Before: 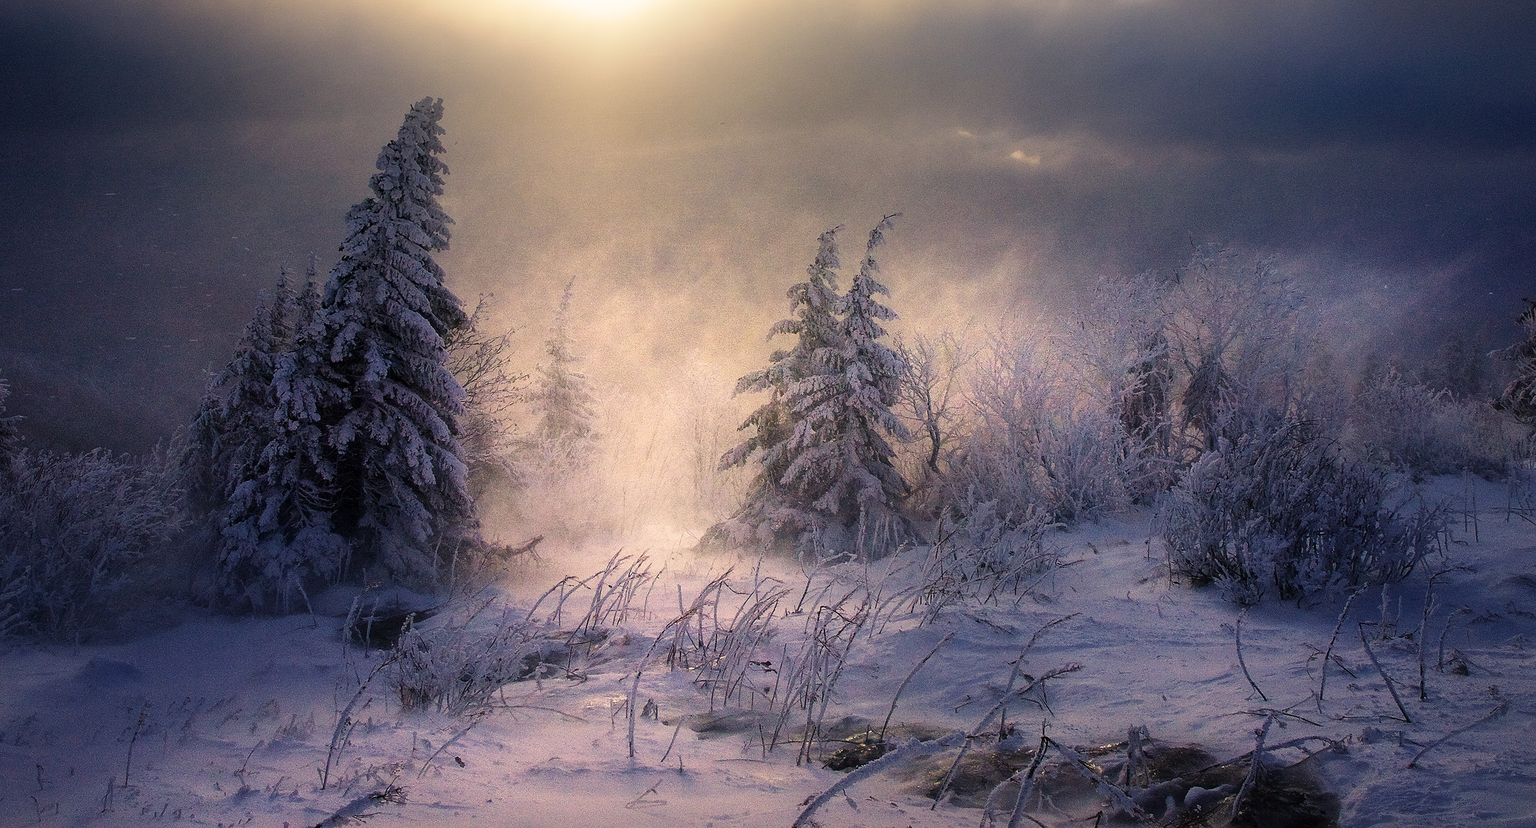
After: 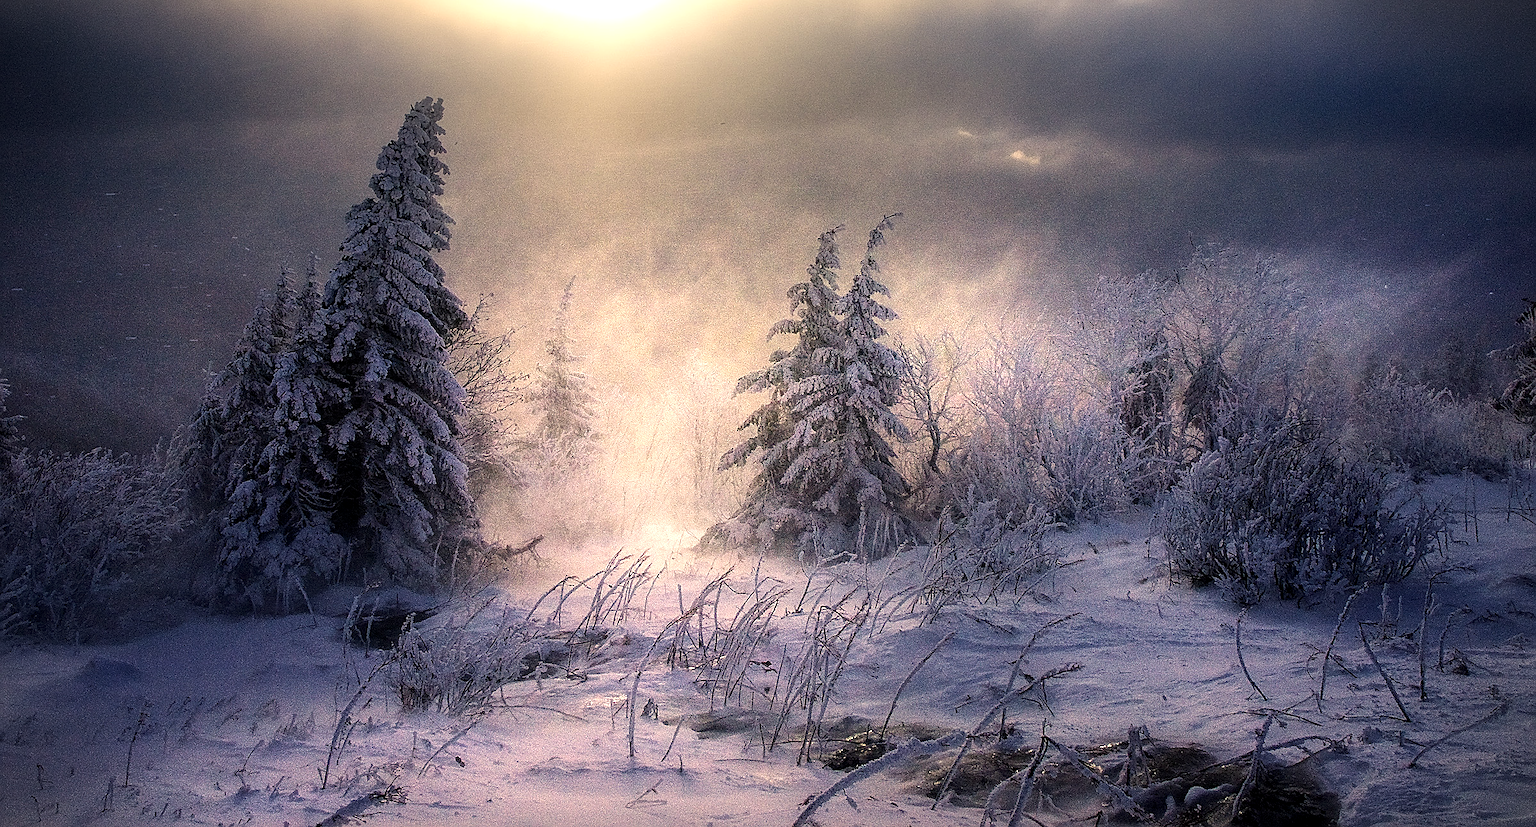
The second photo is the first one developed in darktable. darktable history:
tone equalizer: -8 EV -0.394 EV, -7 EV -0.355 EV, -6 EV -0.342 EV, -5 EV -0.197 EV, -3 EV 0.205 EV, -2 EV 0.355 EV, -1 EV 0.387 EV, +0 EV 0.409 EV, edges refinement/feathering 500, mask exposure compensation -1.57 EV, preserve details no
sharpen: on, module defaults
vignetting: fall-off start 99.16%, width/height ratio 1.31
local contrast: on, module defaults
